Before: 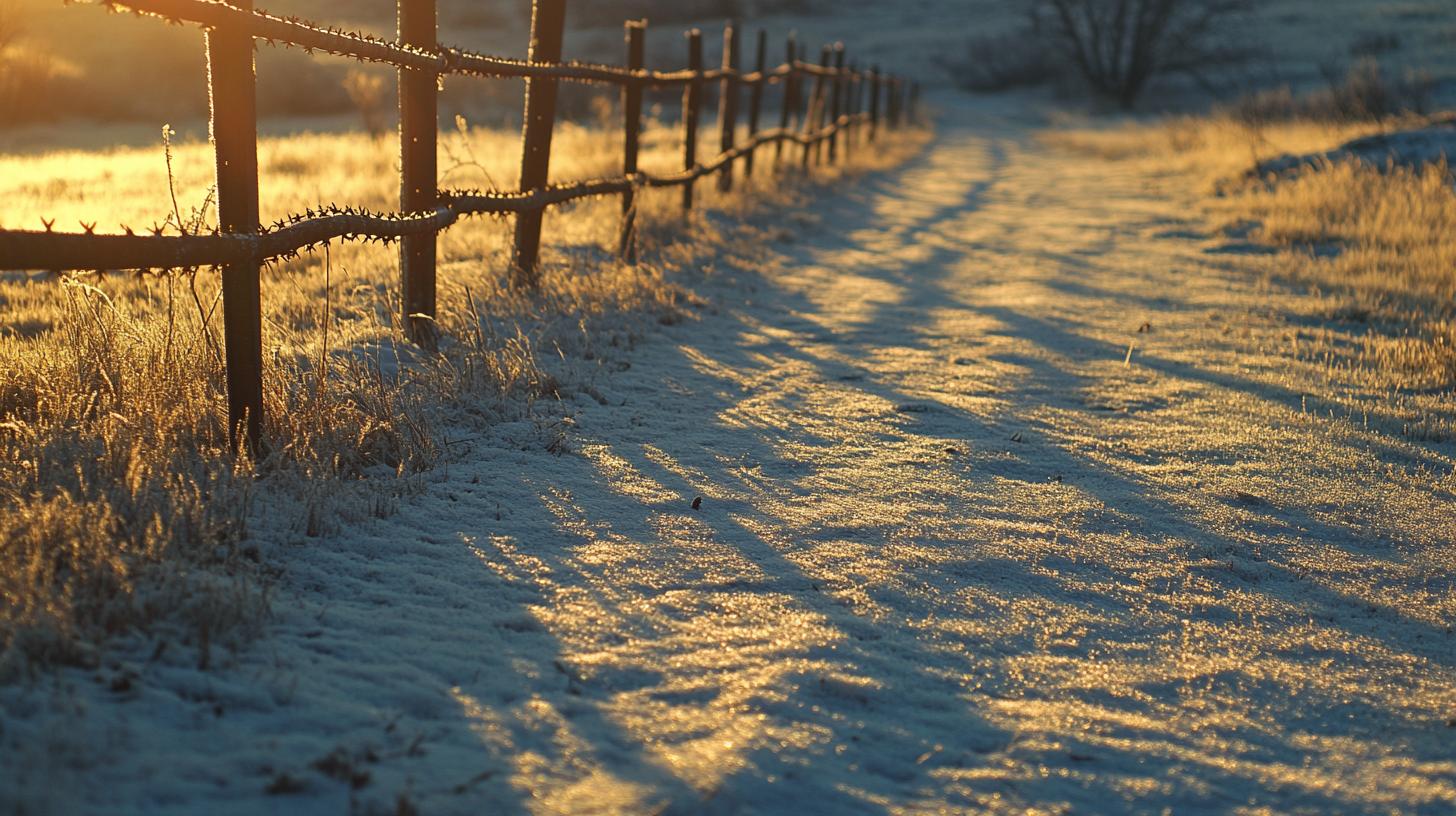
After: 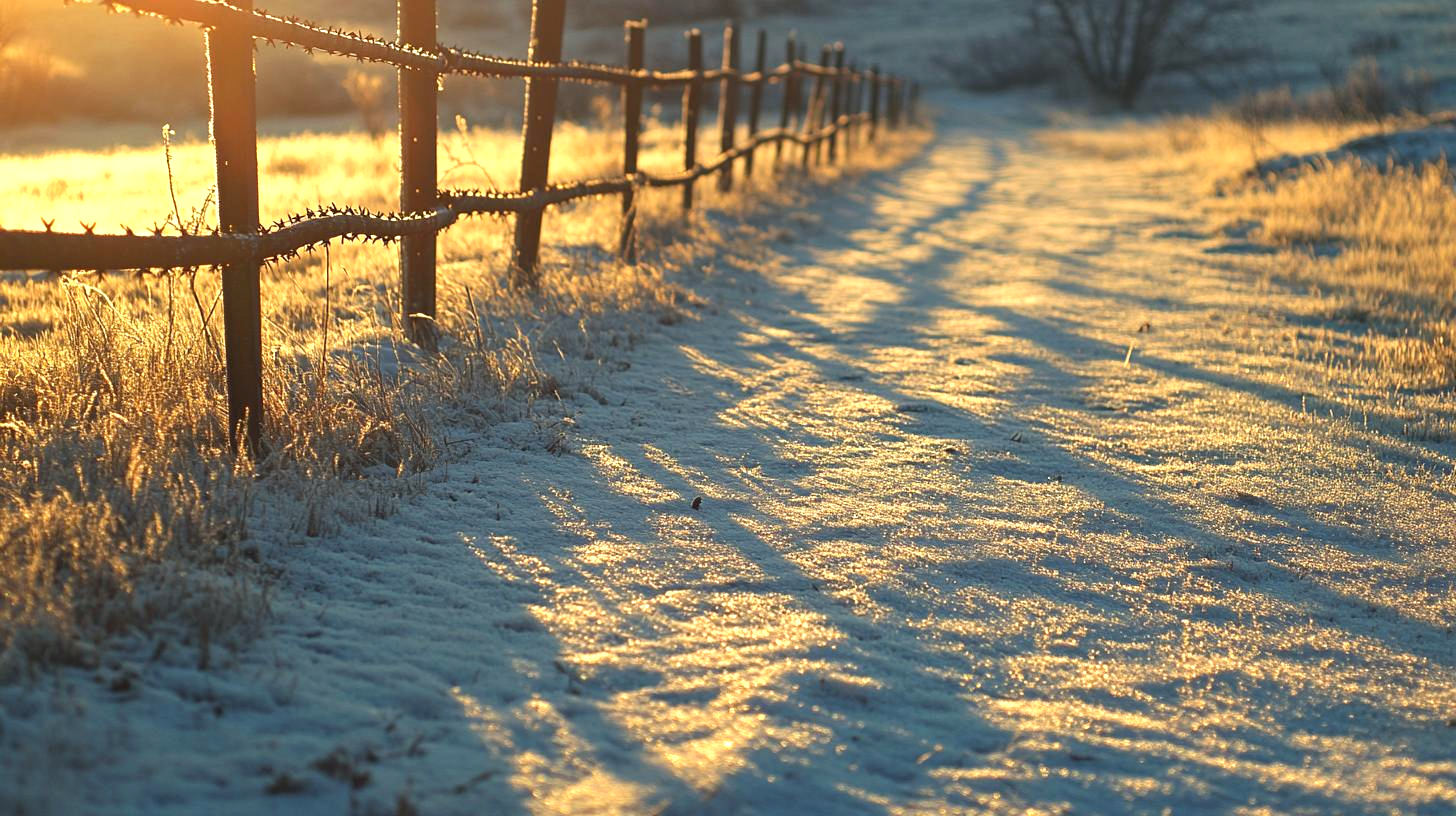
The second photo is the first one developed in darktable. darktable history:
exposure: black level correction 0, exposure 0.68 EV, compensate exposure bias true, compensate highlight preservation false
white balance: red 1.009, blue 0.985
